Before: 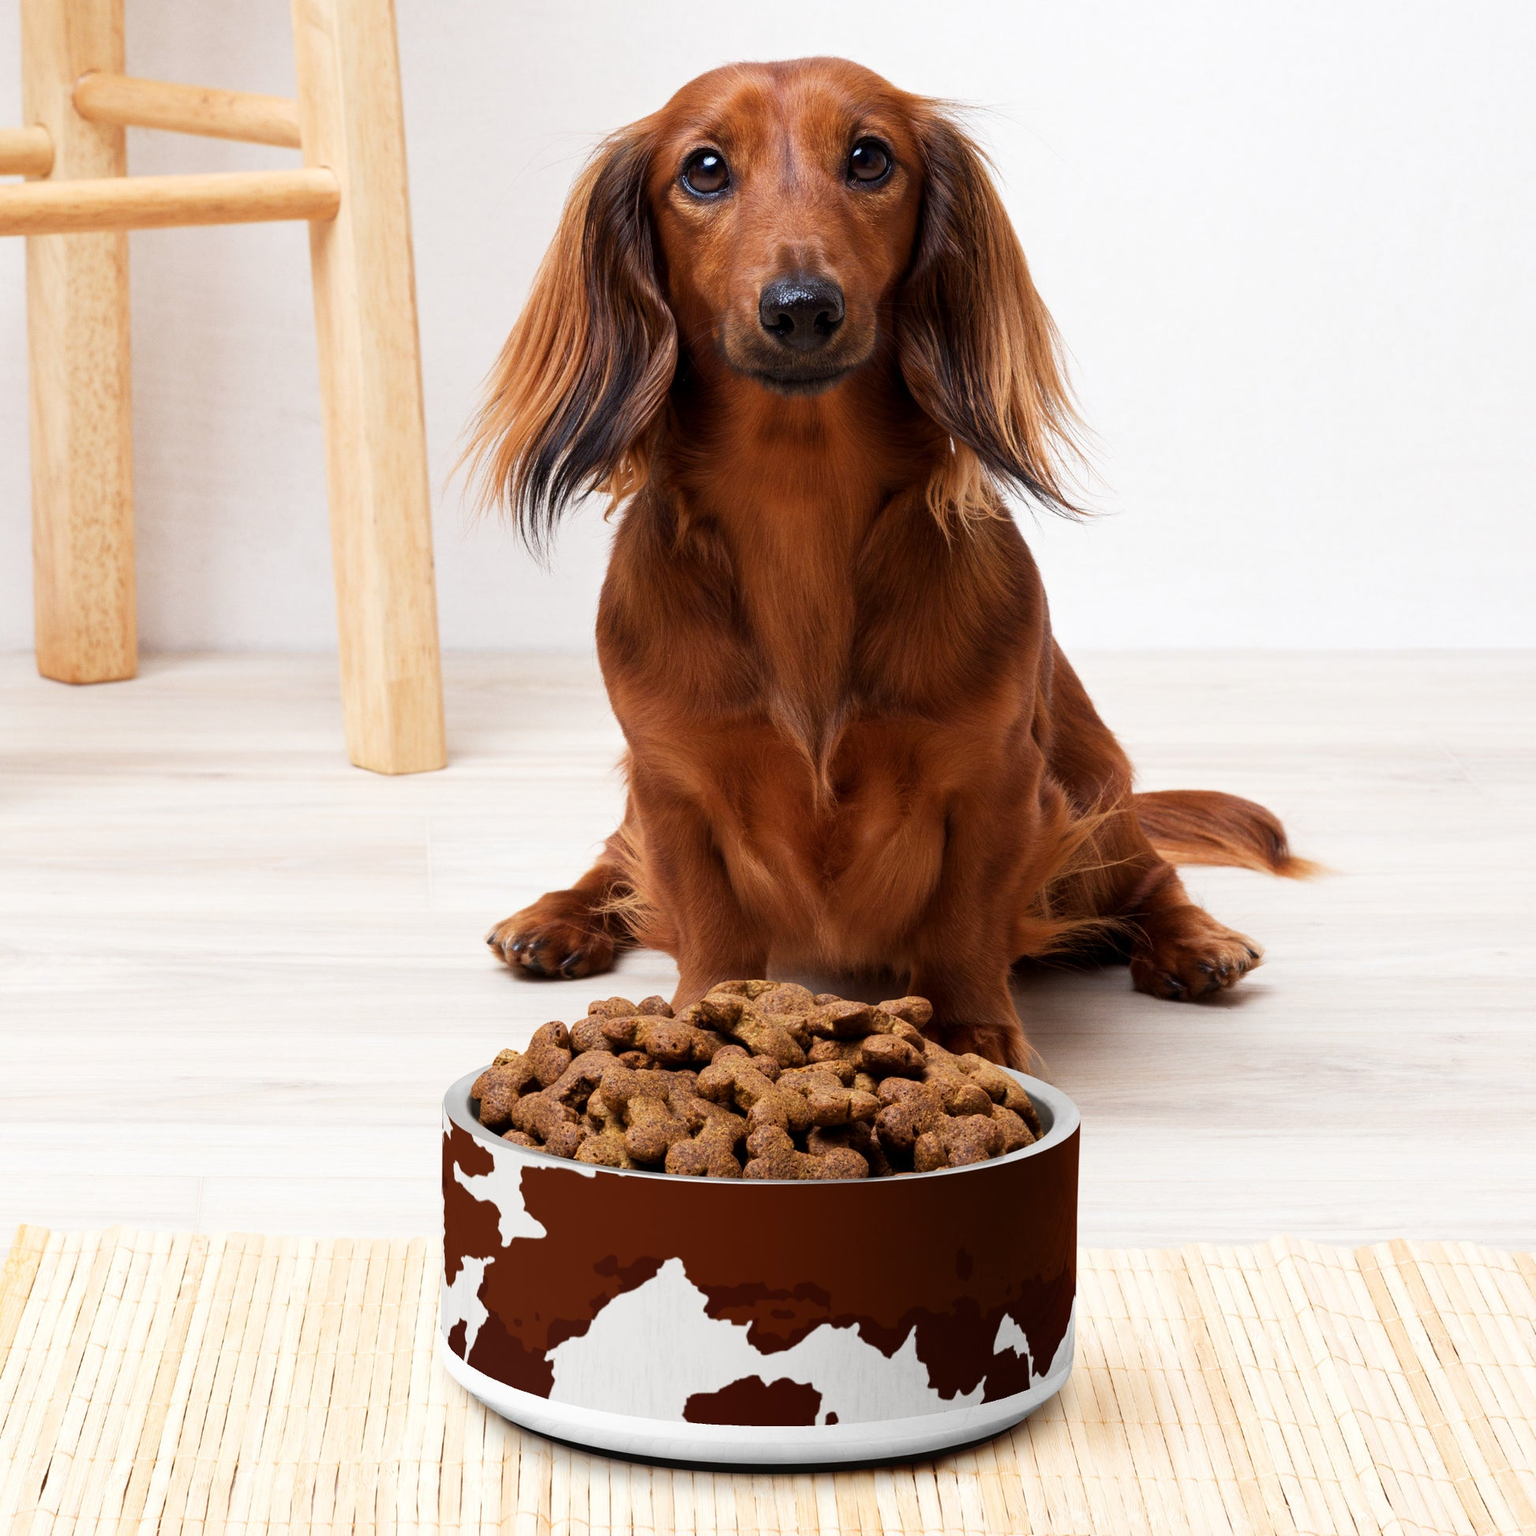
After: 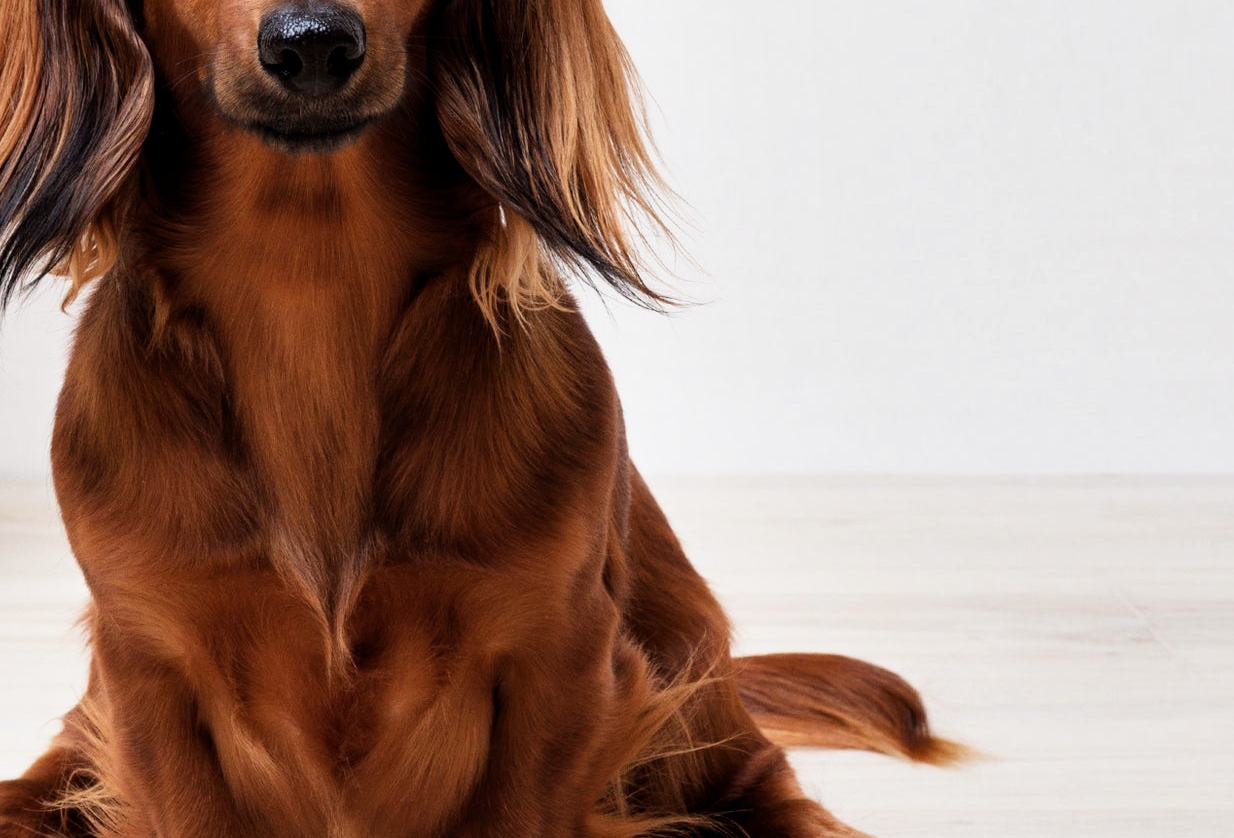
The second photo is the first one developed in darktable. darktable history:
filmic rgb: black relative exposure -12.7 EV, white relative exposure 2.8 EV, threshold 2.94 EV, target black luminance 0%, hardness 8.59, latitude 71.07%, contrast 1.134, shadows ↔ highlights balance -0.589%, iterations of high-quality reconstruction 0, enable highlight reconstruction true
crop: left 36.191%, top 17.918%, right 0.368%, bottom 38.981%
shadows and highlights: shadows 25.45, highlights -48, soften with gaussian
